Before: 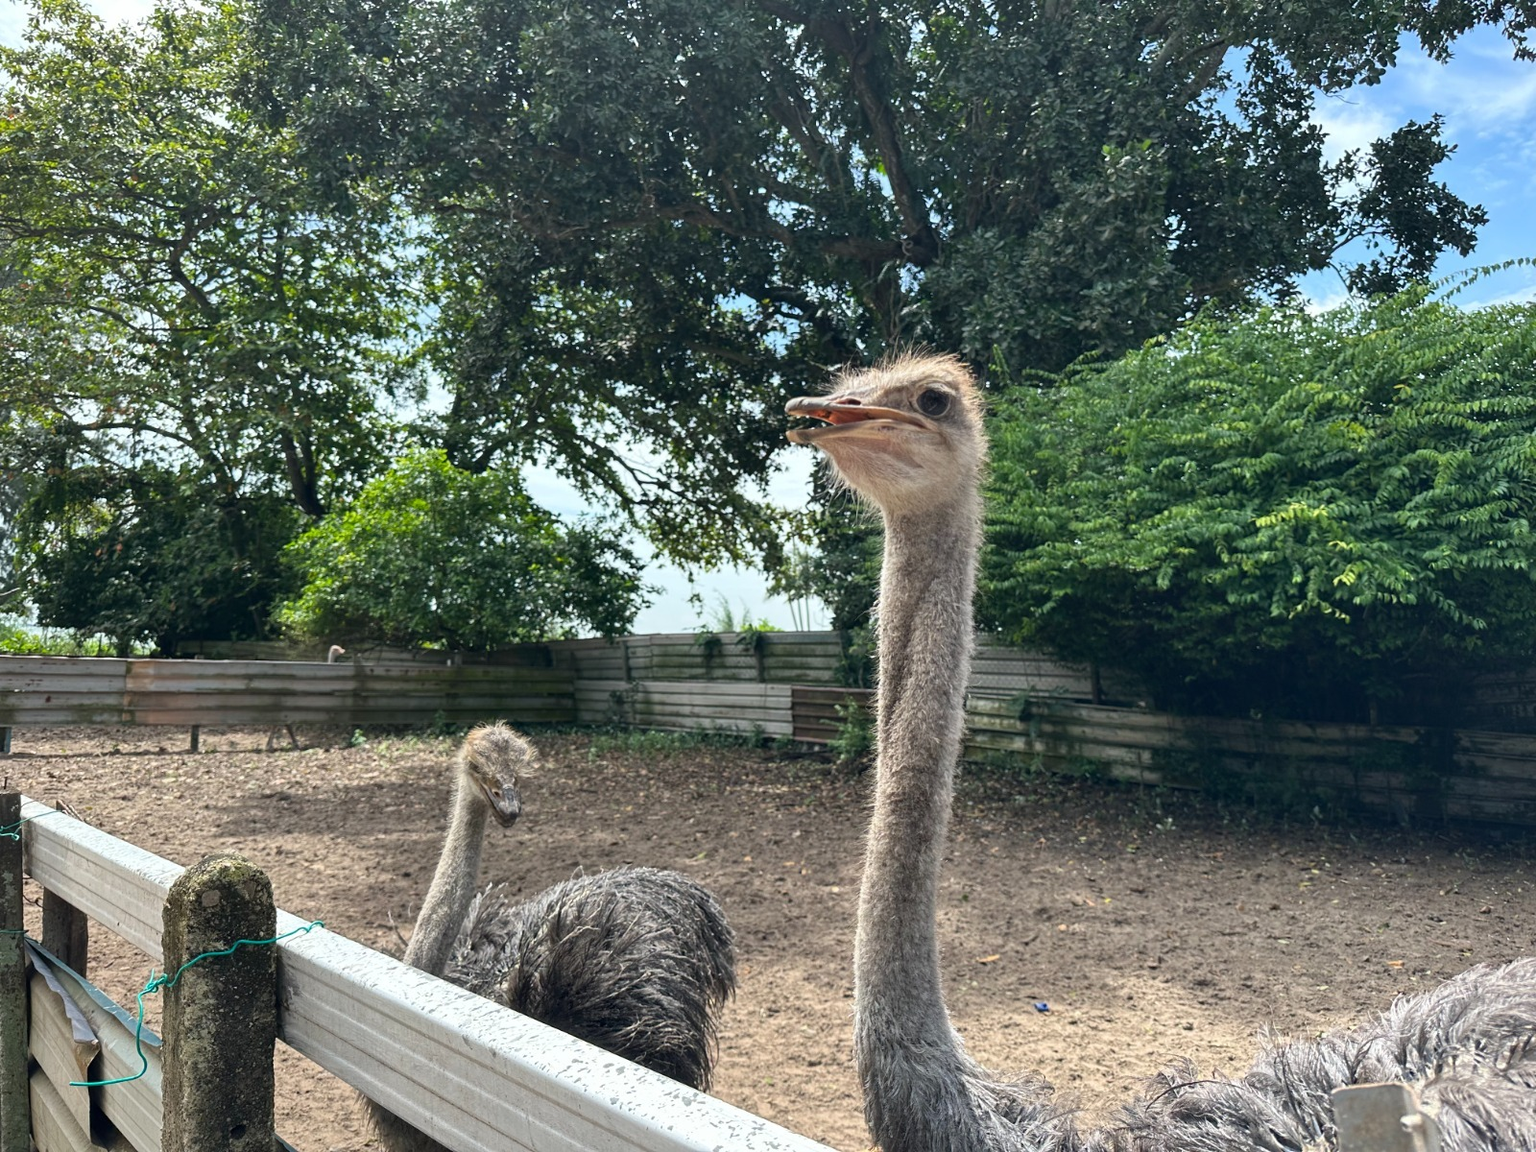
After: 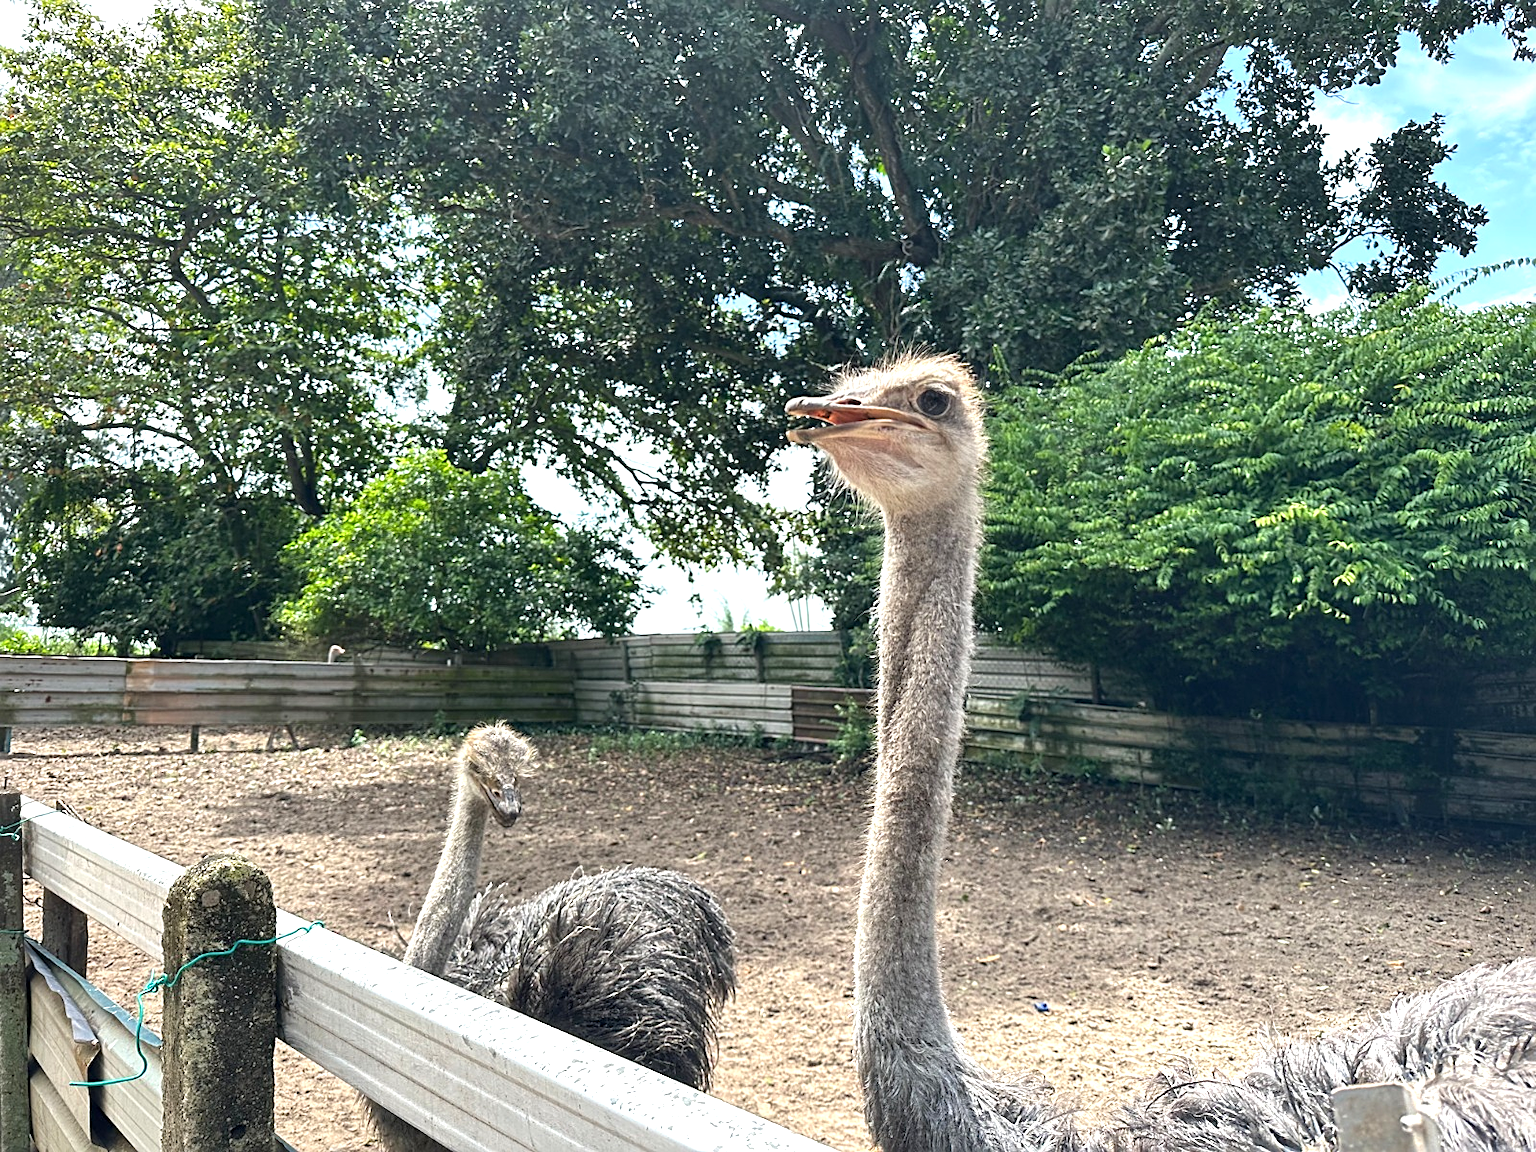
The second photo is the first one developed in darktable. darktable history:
exposure: black level correction 0, exposure 0.7 EV, compensate highlight preservation false
sharpen: on, module defaults
